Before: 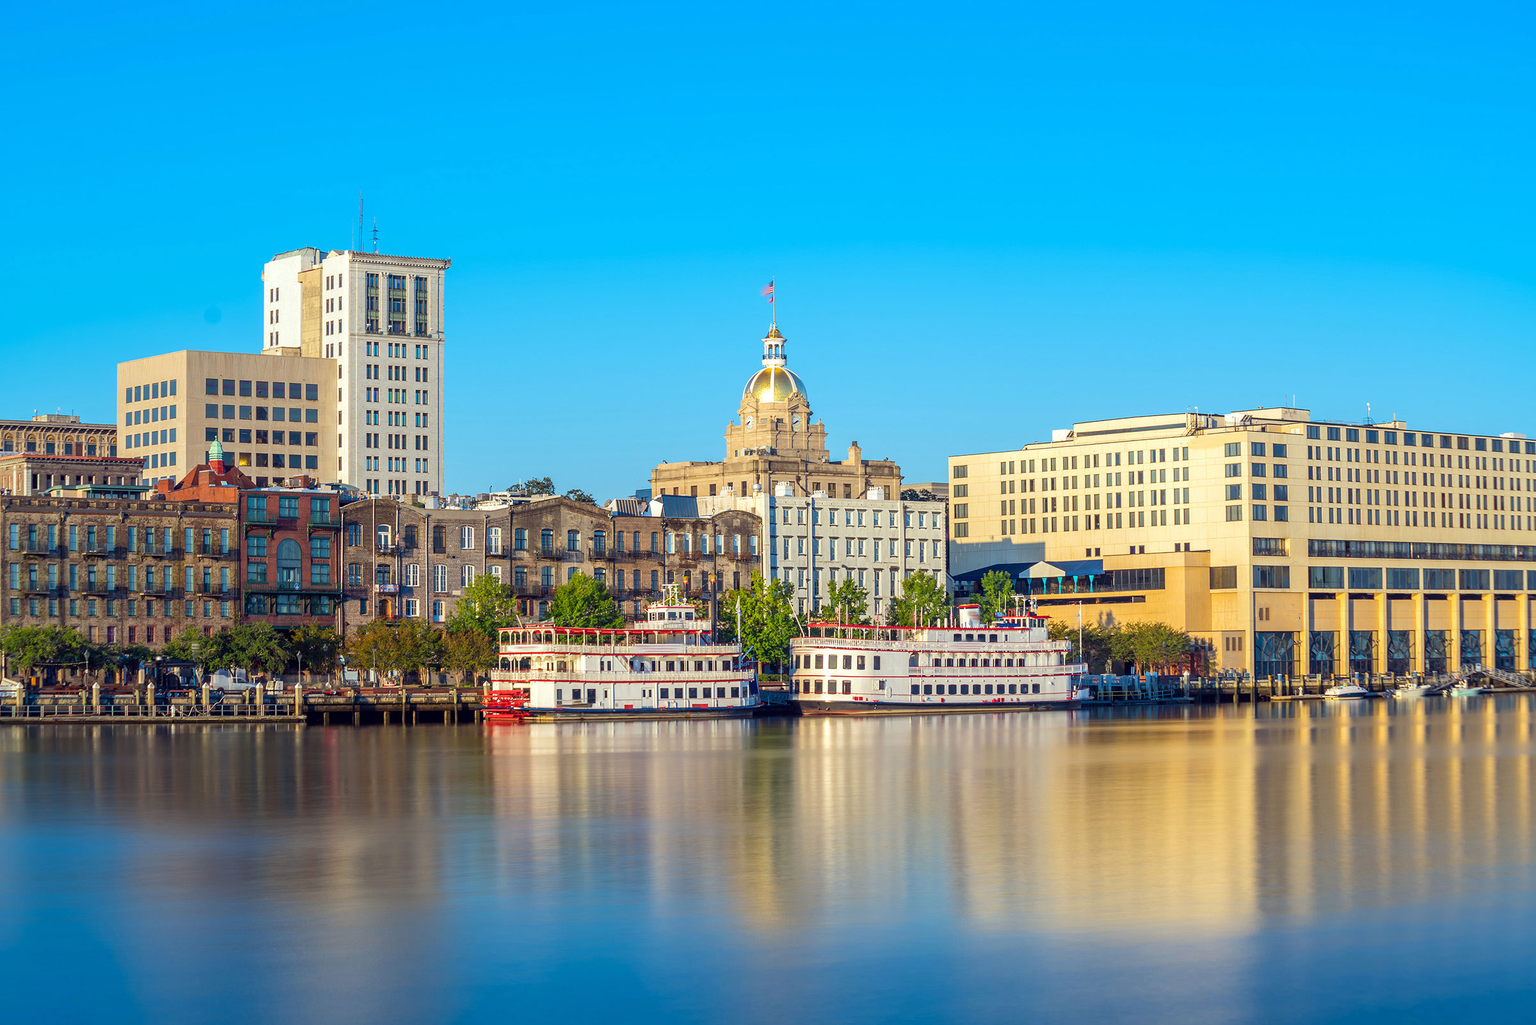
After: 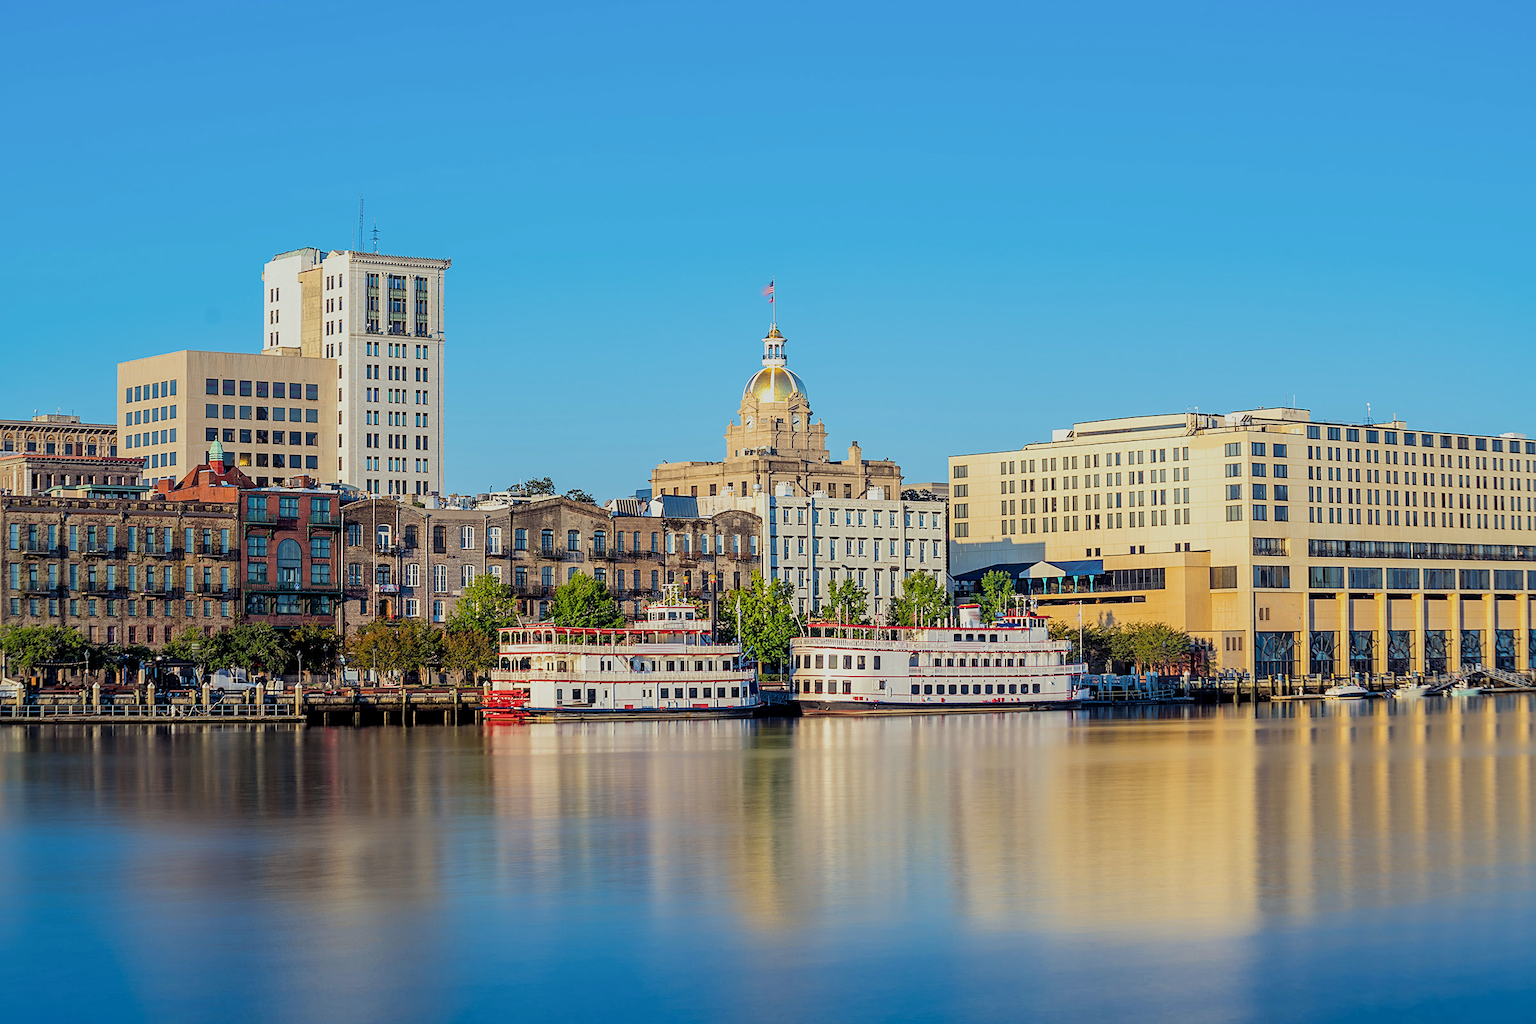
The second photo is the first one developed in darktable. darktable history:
sharpen: on, module defaults
filmic rgb: black relative exposure -4.88 EV, hardness 2.82
